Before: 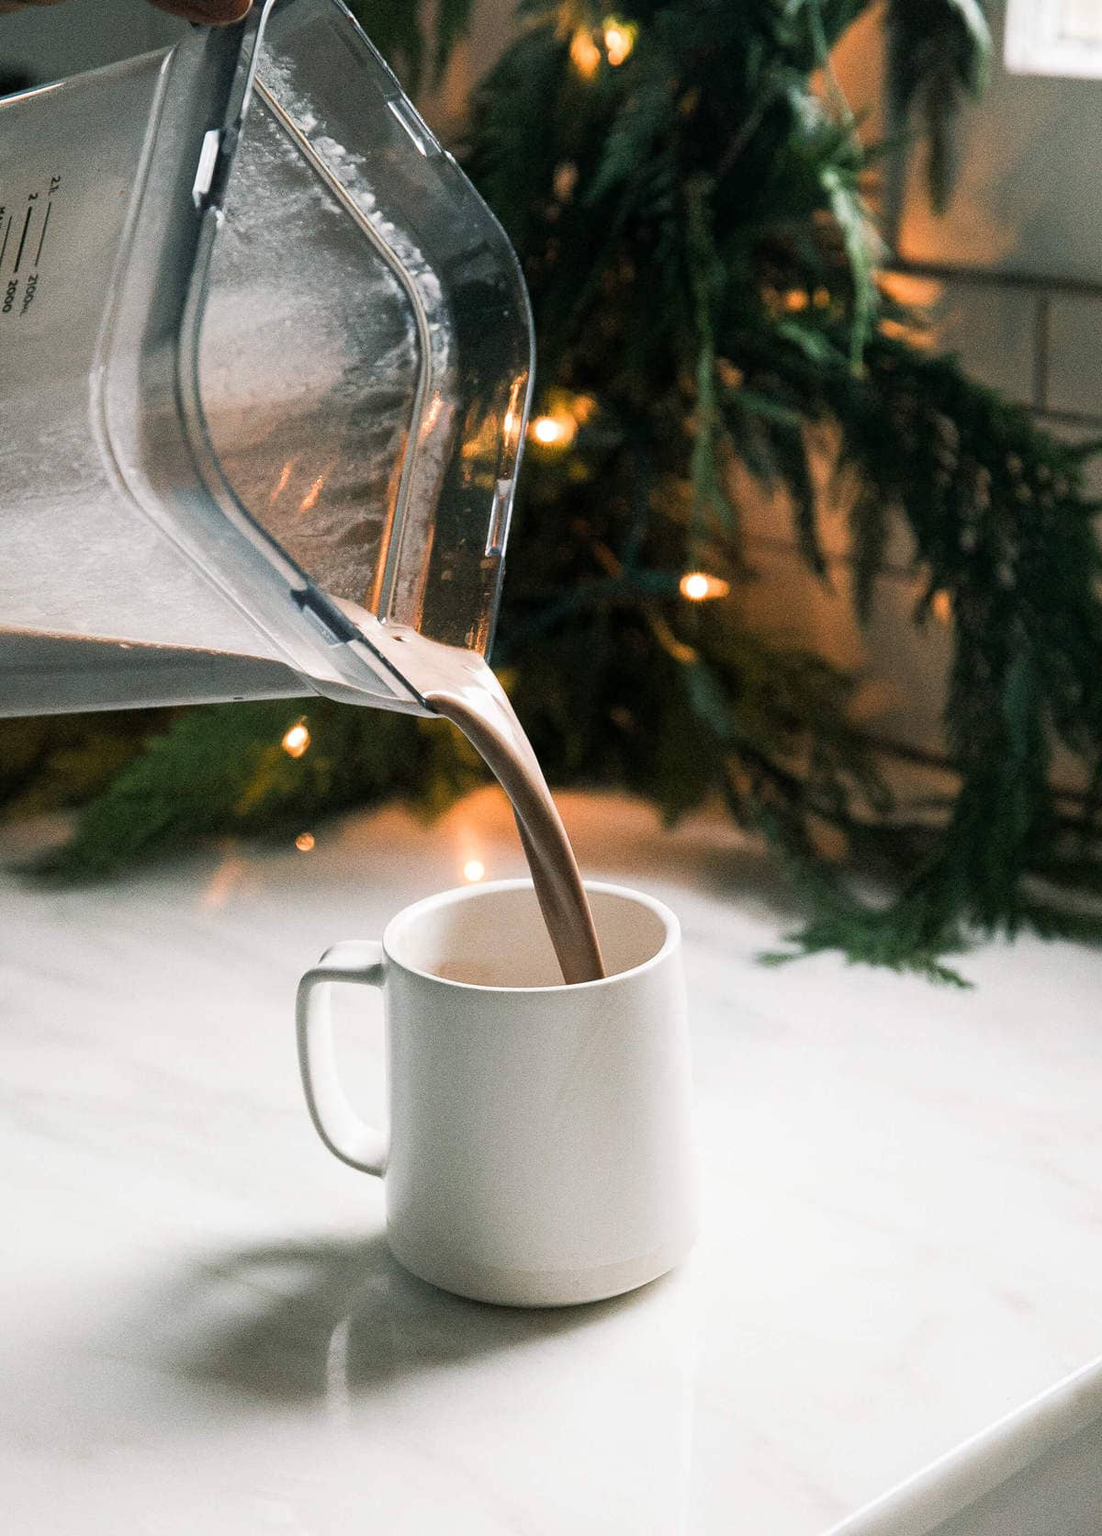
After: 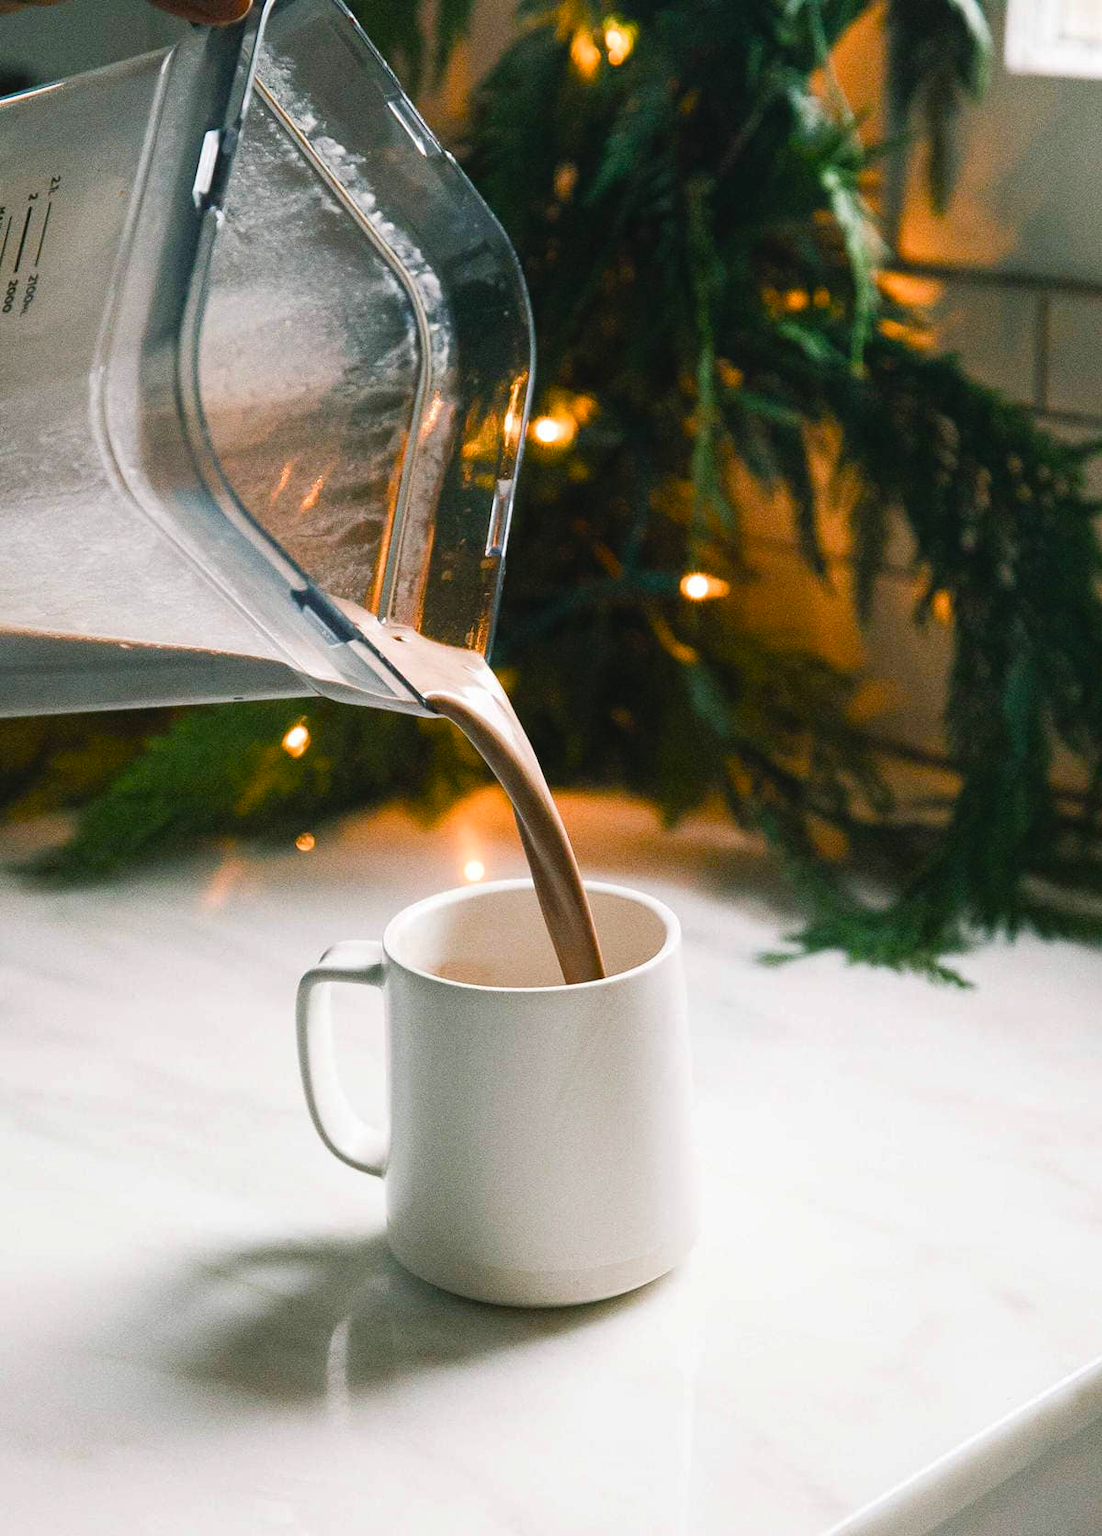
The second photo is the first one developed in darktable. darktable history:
color balance rgb: global offset › luminance 0.488%, perceptual saturation grading › global saturation 20%, perceptual saturation grading › highlights -13.936%, perceptual saturation grading › shadows 49.925%, global vibrance 20%
